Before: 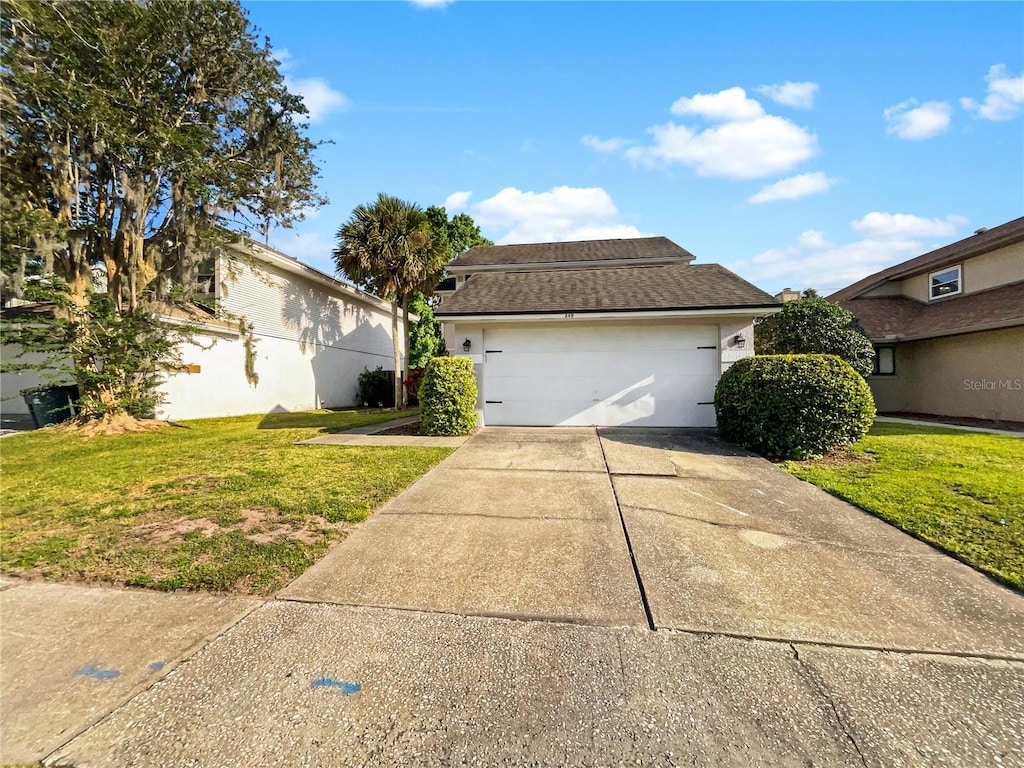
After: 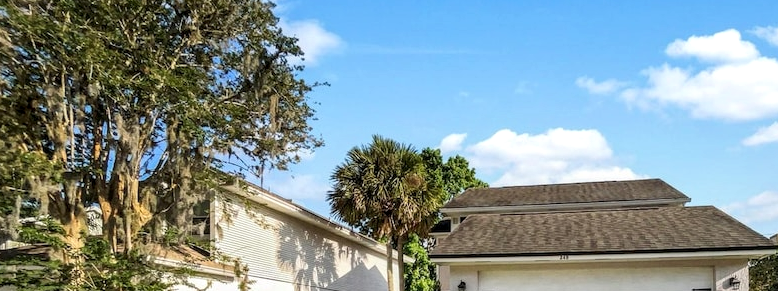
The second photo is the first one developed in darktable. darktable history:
crop: left 0.565%, top 7.647%, right 23.364%, bottom 54.402%
local contrast: on, module defaults
